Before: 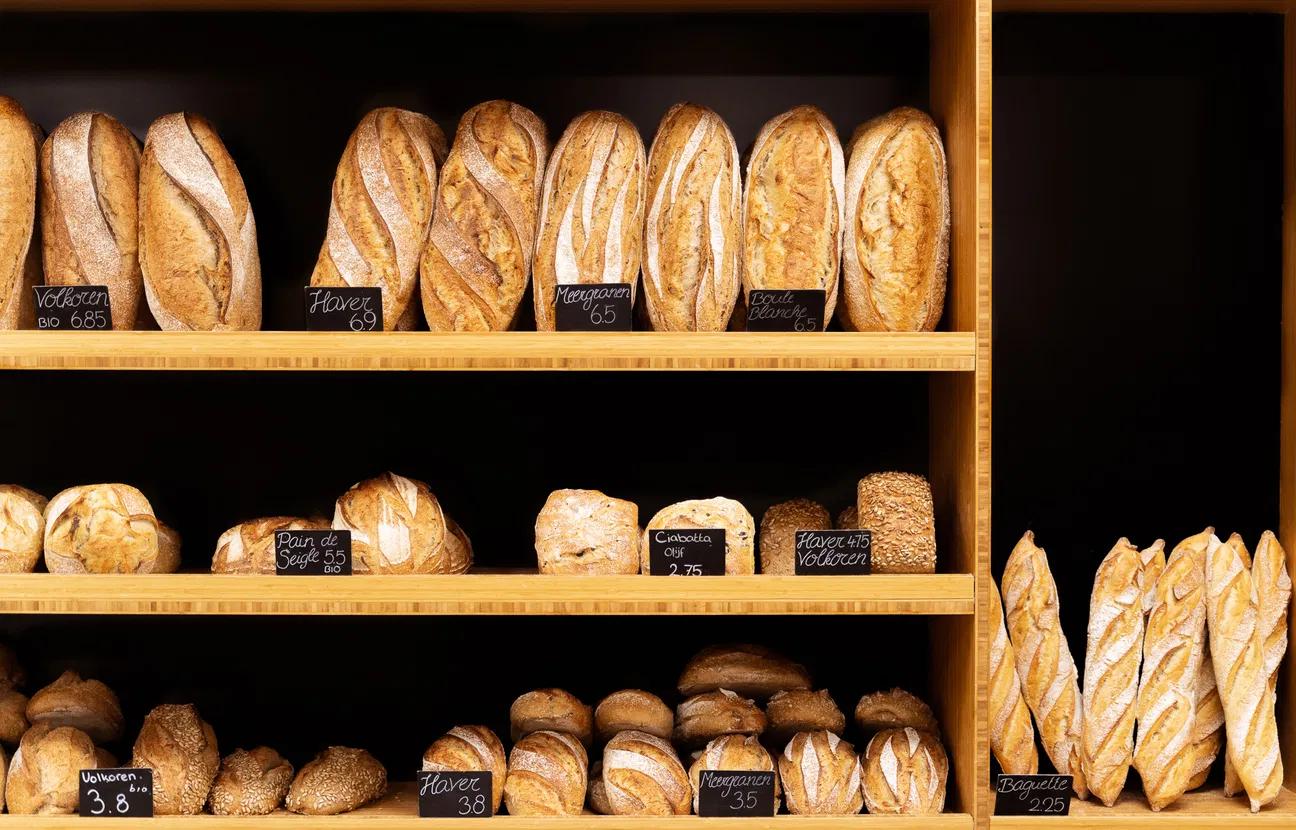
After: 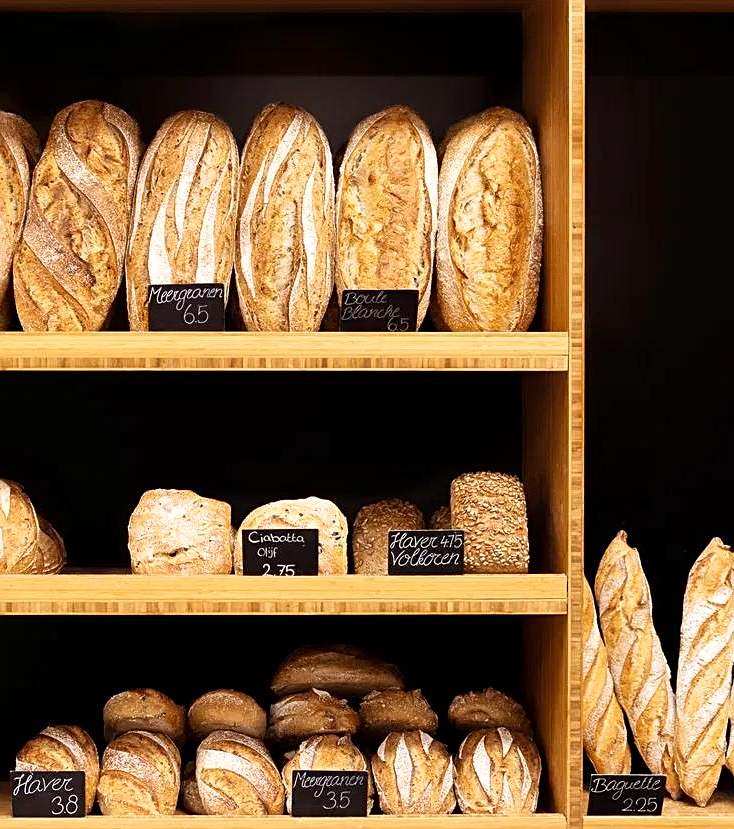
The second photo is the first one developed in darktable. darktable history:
local contrast: mode bilateral grid, contrast 20, coarseness 50, detail 120%, midtone range 0.2
shadows and highlights: shadows 0, highlights 40
sharpen: on, module defaults
crop: left 31.458%, top 0%, right 11.876%
